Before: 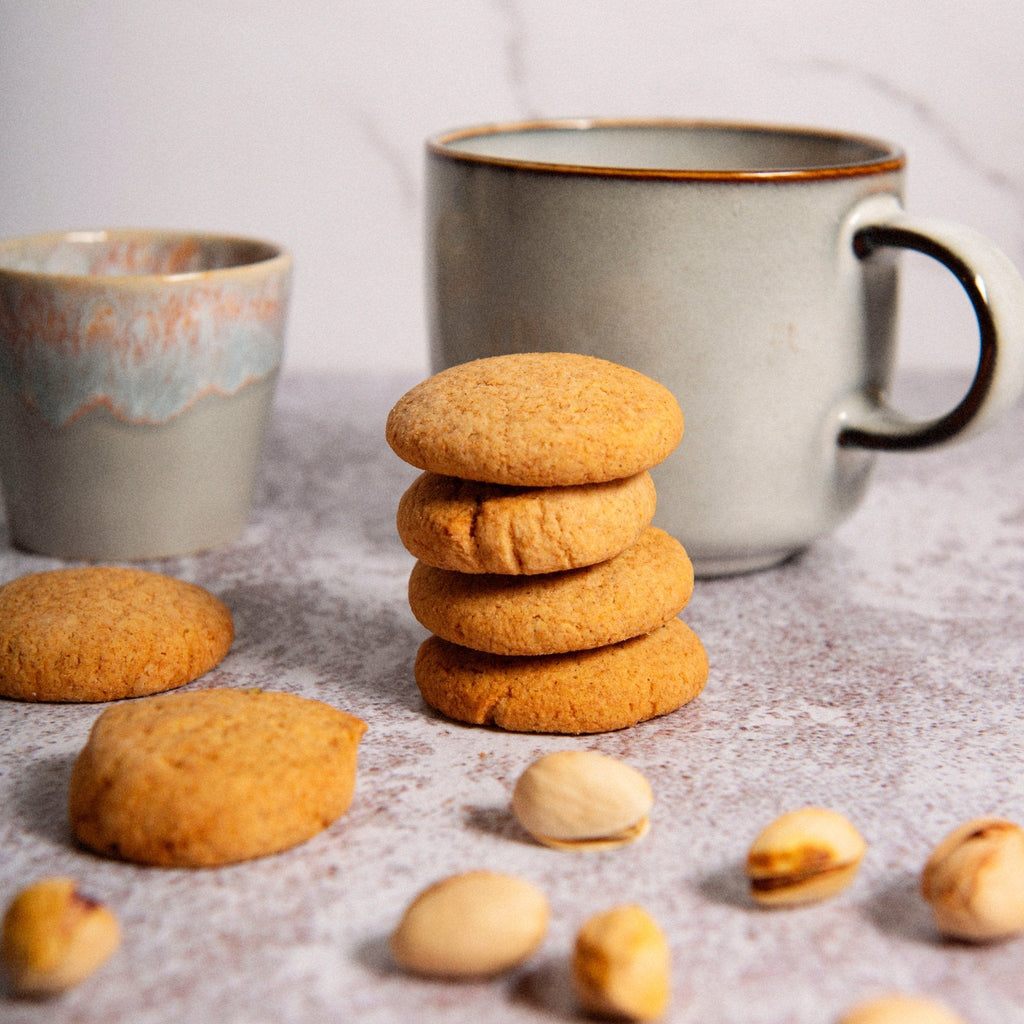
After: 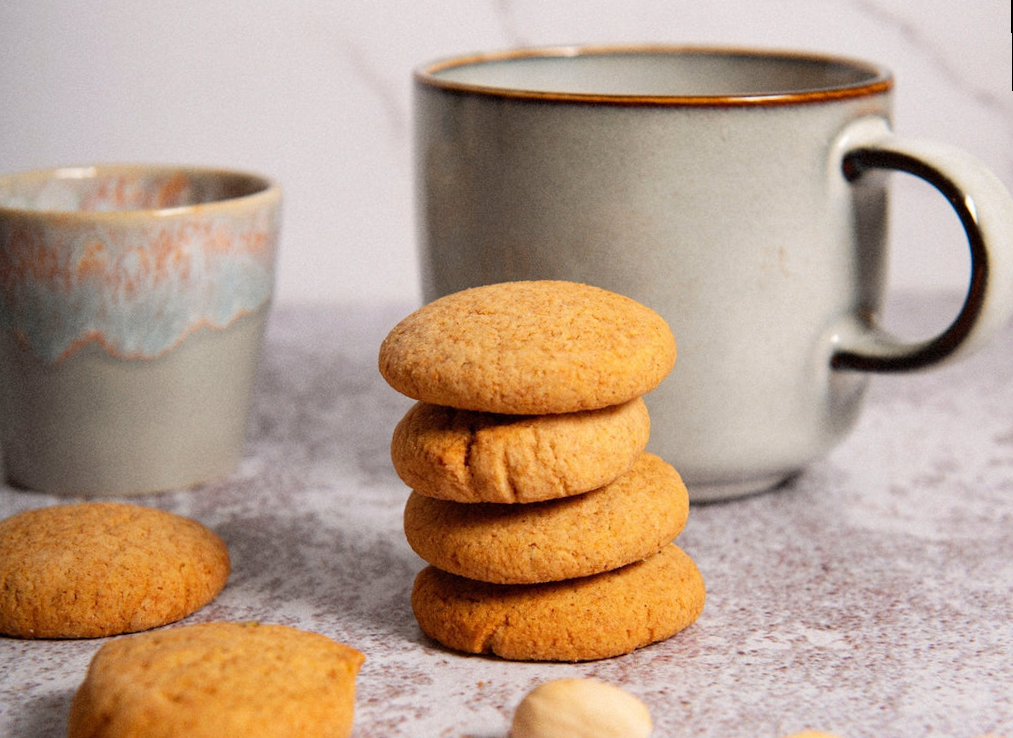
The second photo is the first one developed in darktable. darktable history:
rotate and perspective: rotation -1°, crop left 0.011, crop right 0.989, crop top 0.025, crop bottom 0.975
crop: left 0.387%, top 5.469%, bottom 19.809%
